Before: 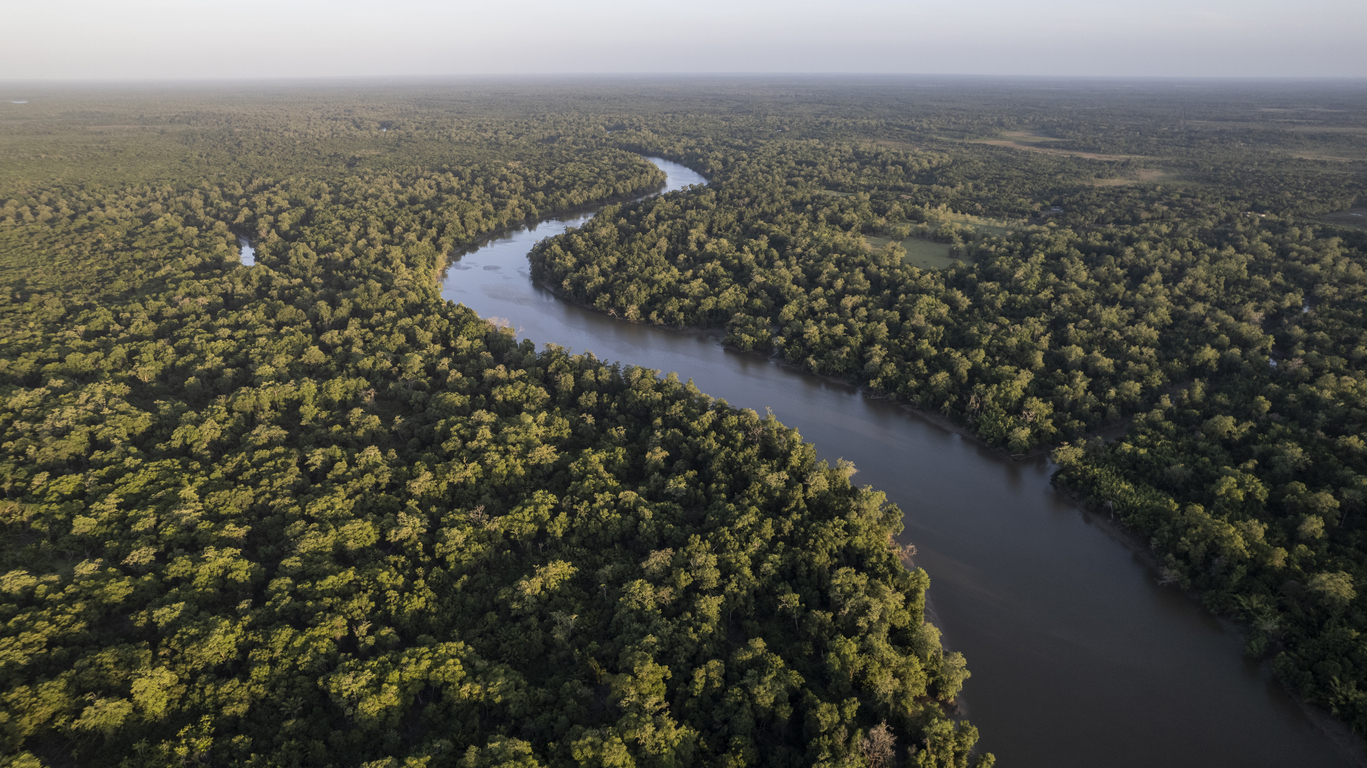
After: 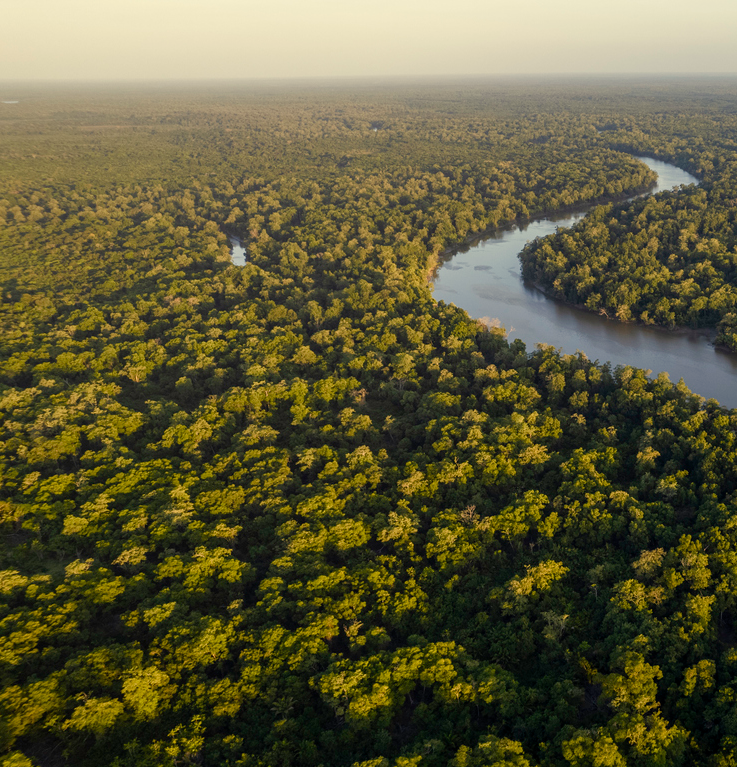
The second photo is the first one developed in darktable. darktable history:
crop: left 0.677%, right 45.387%, bottom 0.084%
color balance rgb: highlights gain › chroma 7.886%, highlights gain › hue 85.41°, perceptual saturation grading › global saturation 38.827%, perceptual saturation grading › highlights -50.314%, perceptual saturation grading › shadows 30.064%
